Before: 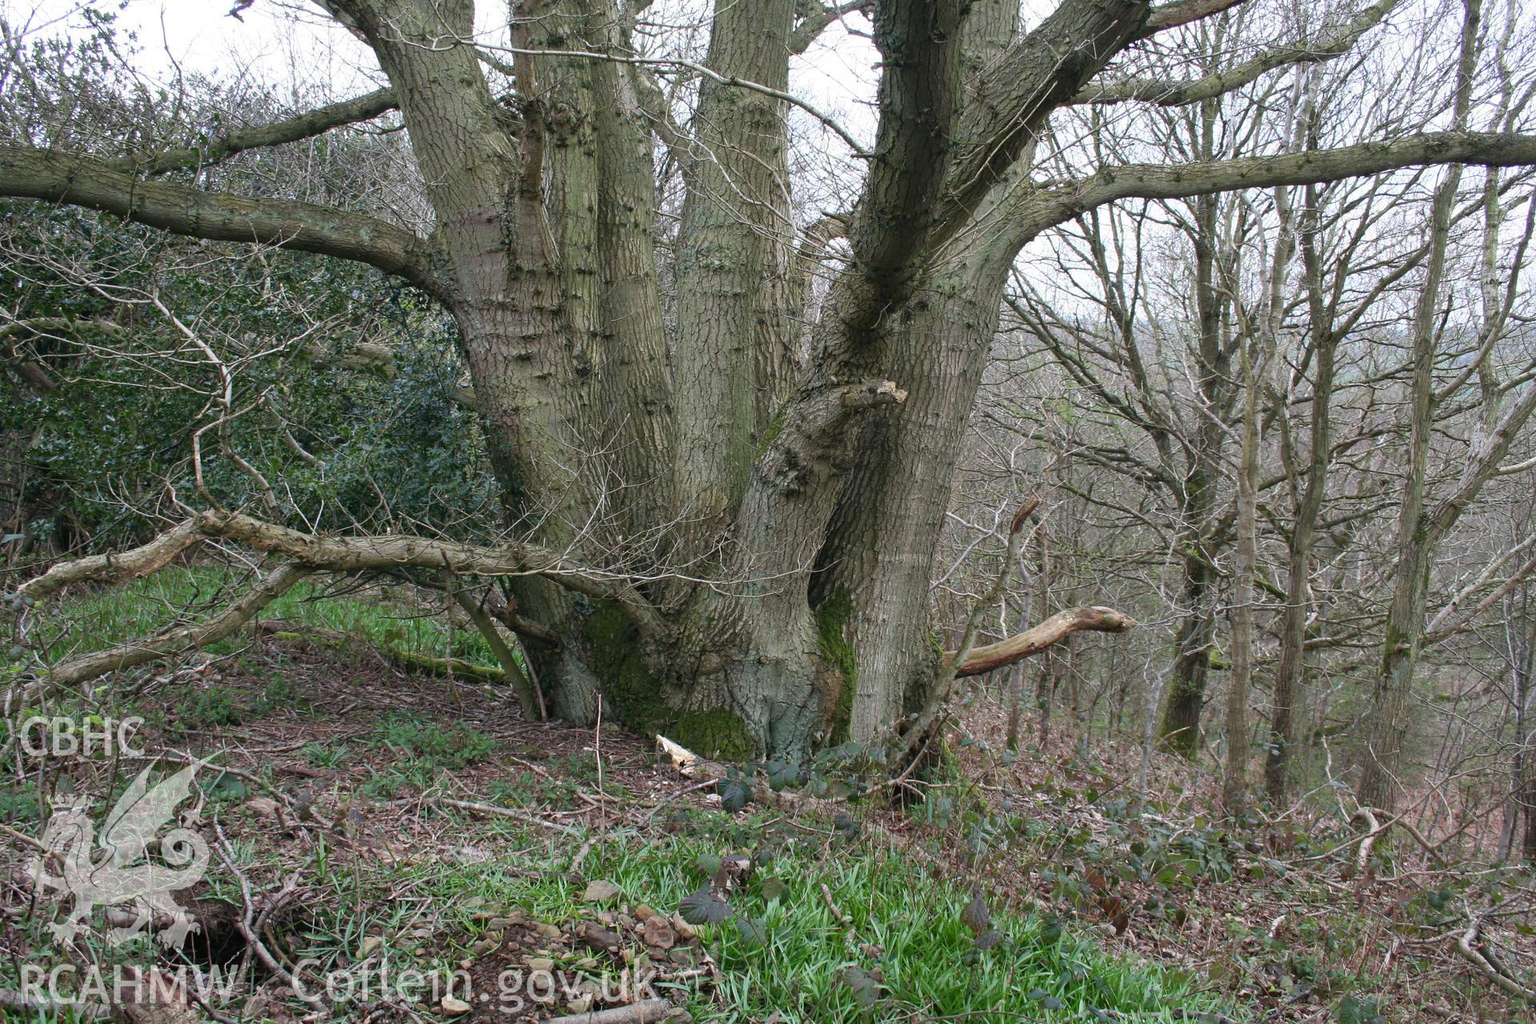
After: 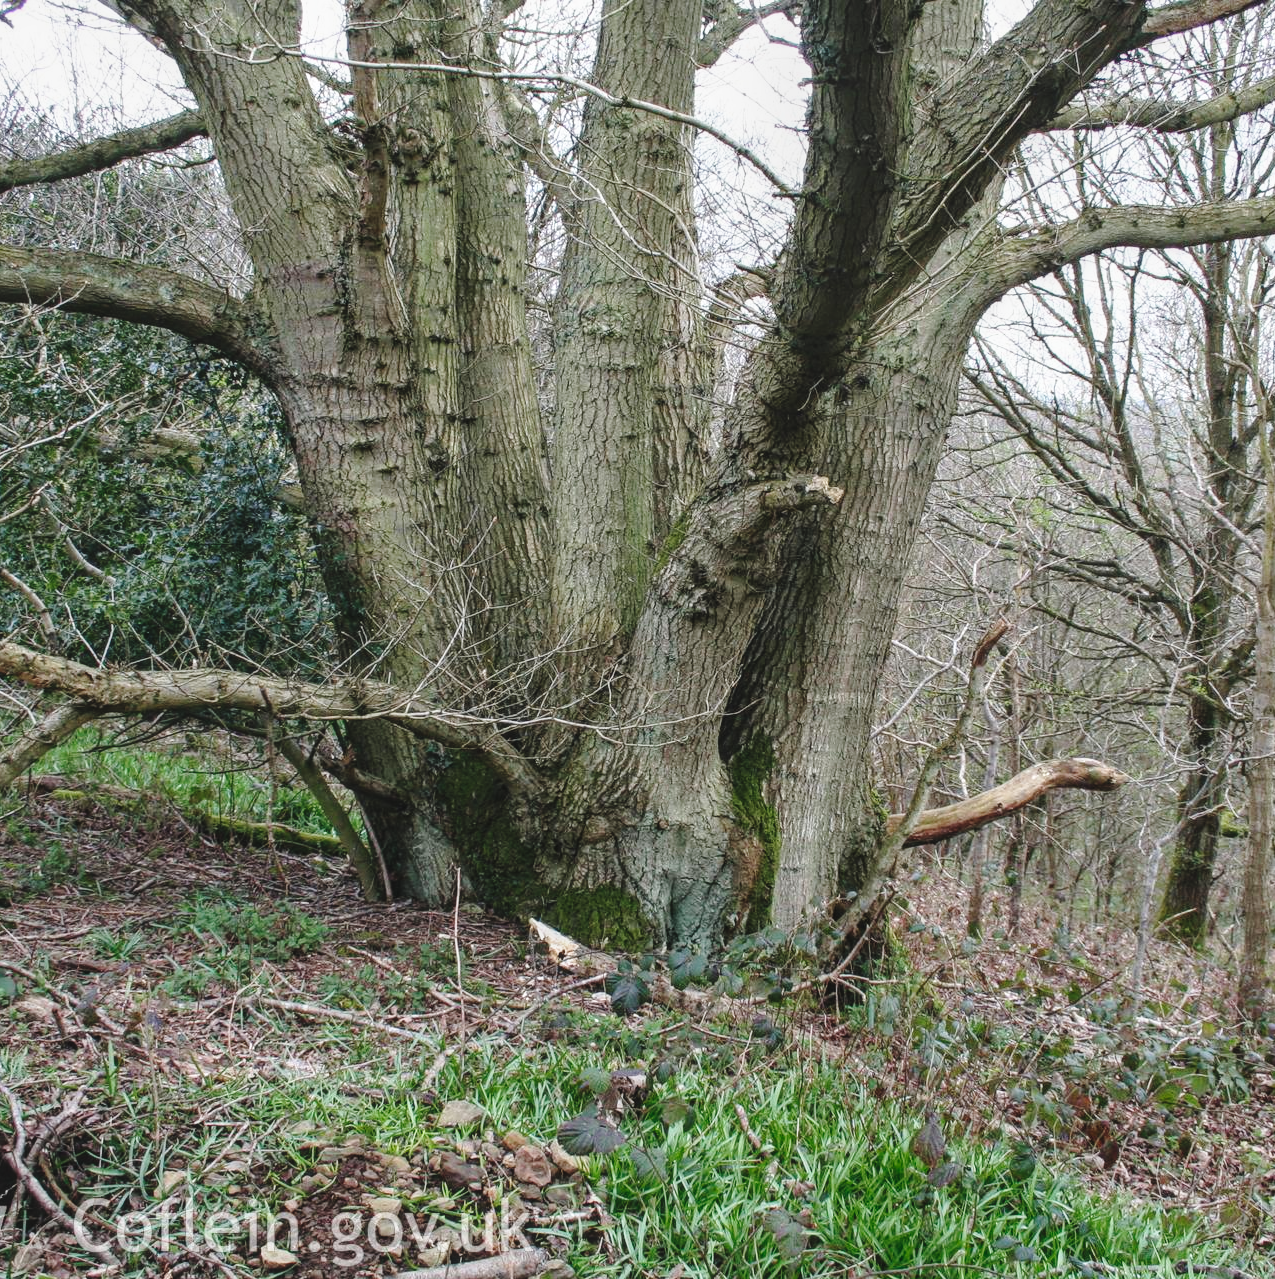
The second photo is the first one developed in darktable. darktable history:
exposure: black level correction -0.015, exposure -0.504 EV, compensate exposure bias true, compensate highlight preservation false
local contrast: on, module defaults
base curve: curves: ch0 [(0, 0) (0.028, 0.03) (0.121, 0.232) (0.46, 0.748) (0.859, 0.968) (1, 1)], preserve colors none
crop and rotate: left 15.181%, right 18.367%
